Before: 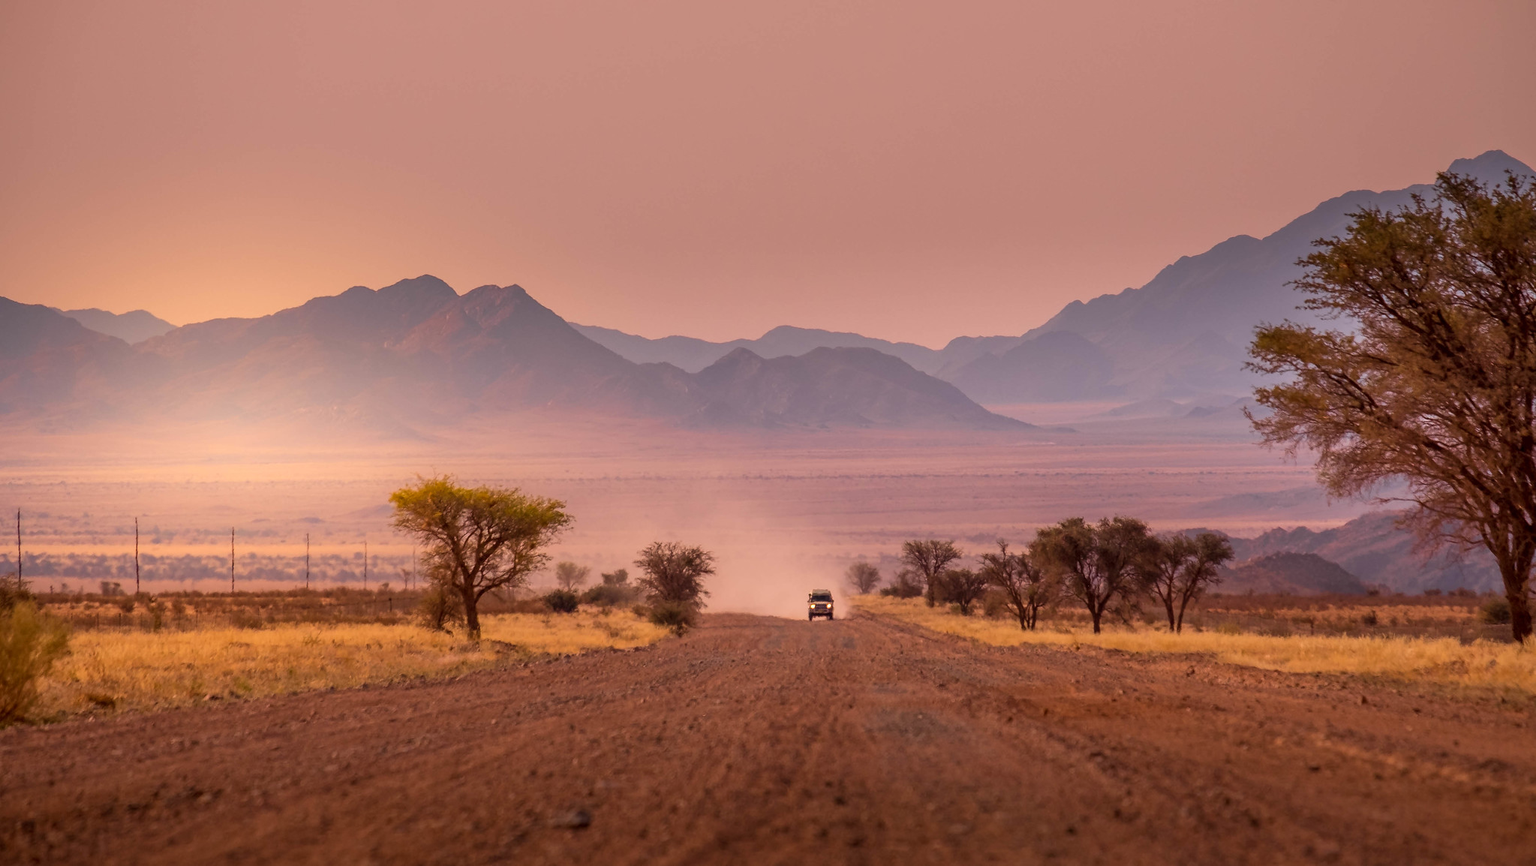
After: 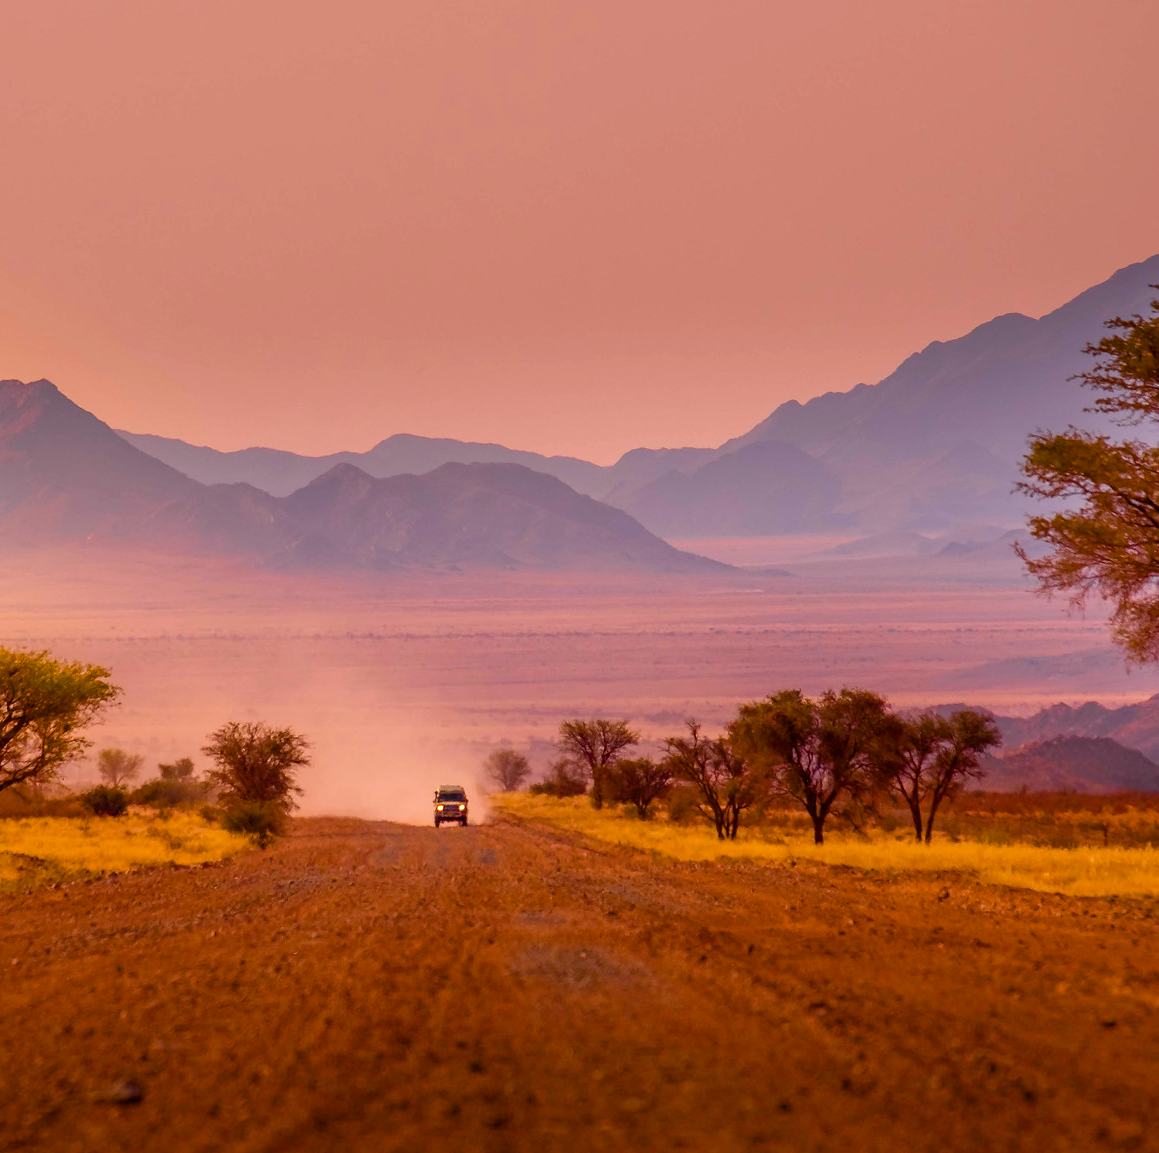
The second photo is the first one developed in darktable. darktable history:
crop: left 31.458%, top 0%, right 11.876%
color balance rgb: perceptual saturation grading › global saturation 45%, perceptual saturation grading › highlights -25%, perceptual saturation grading › shadows 50%, perceptual brilliance grading › global brilliance 3%, global vibrance 3%
